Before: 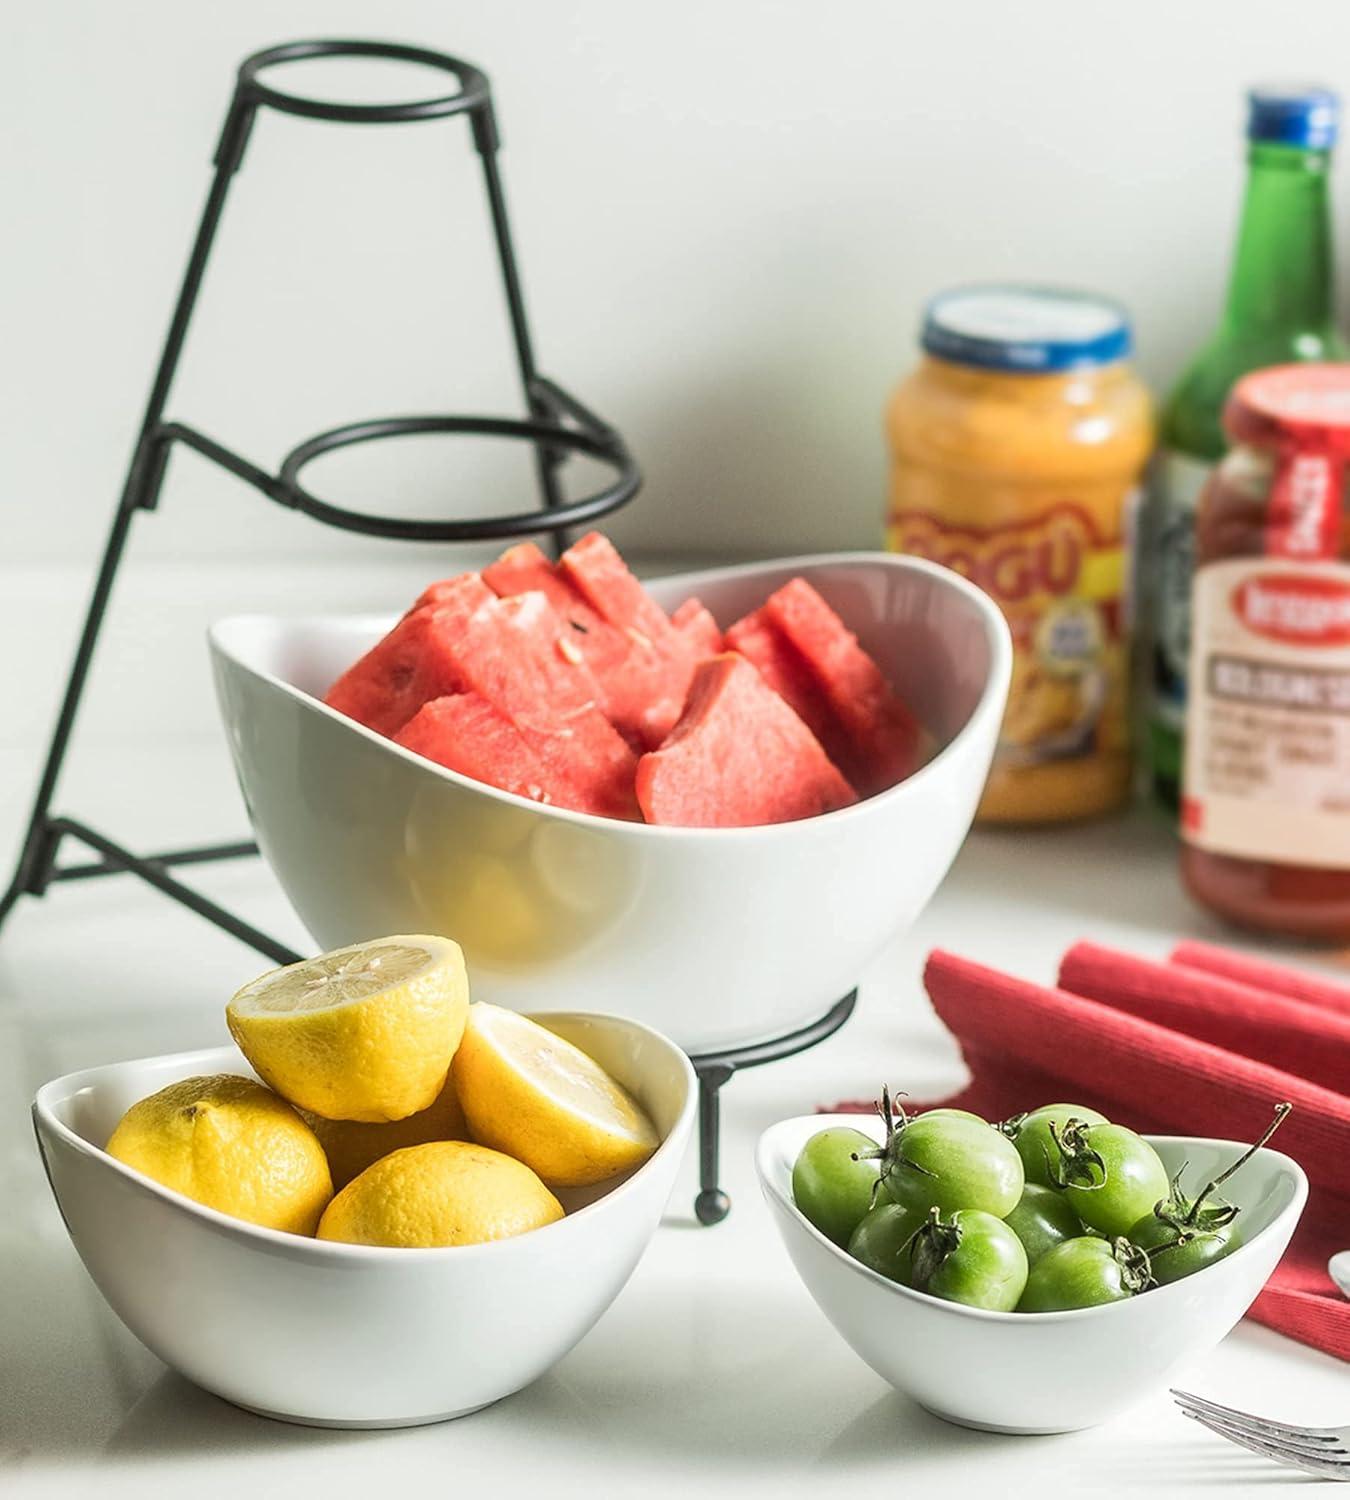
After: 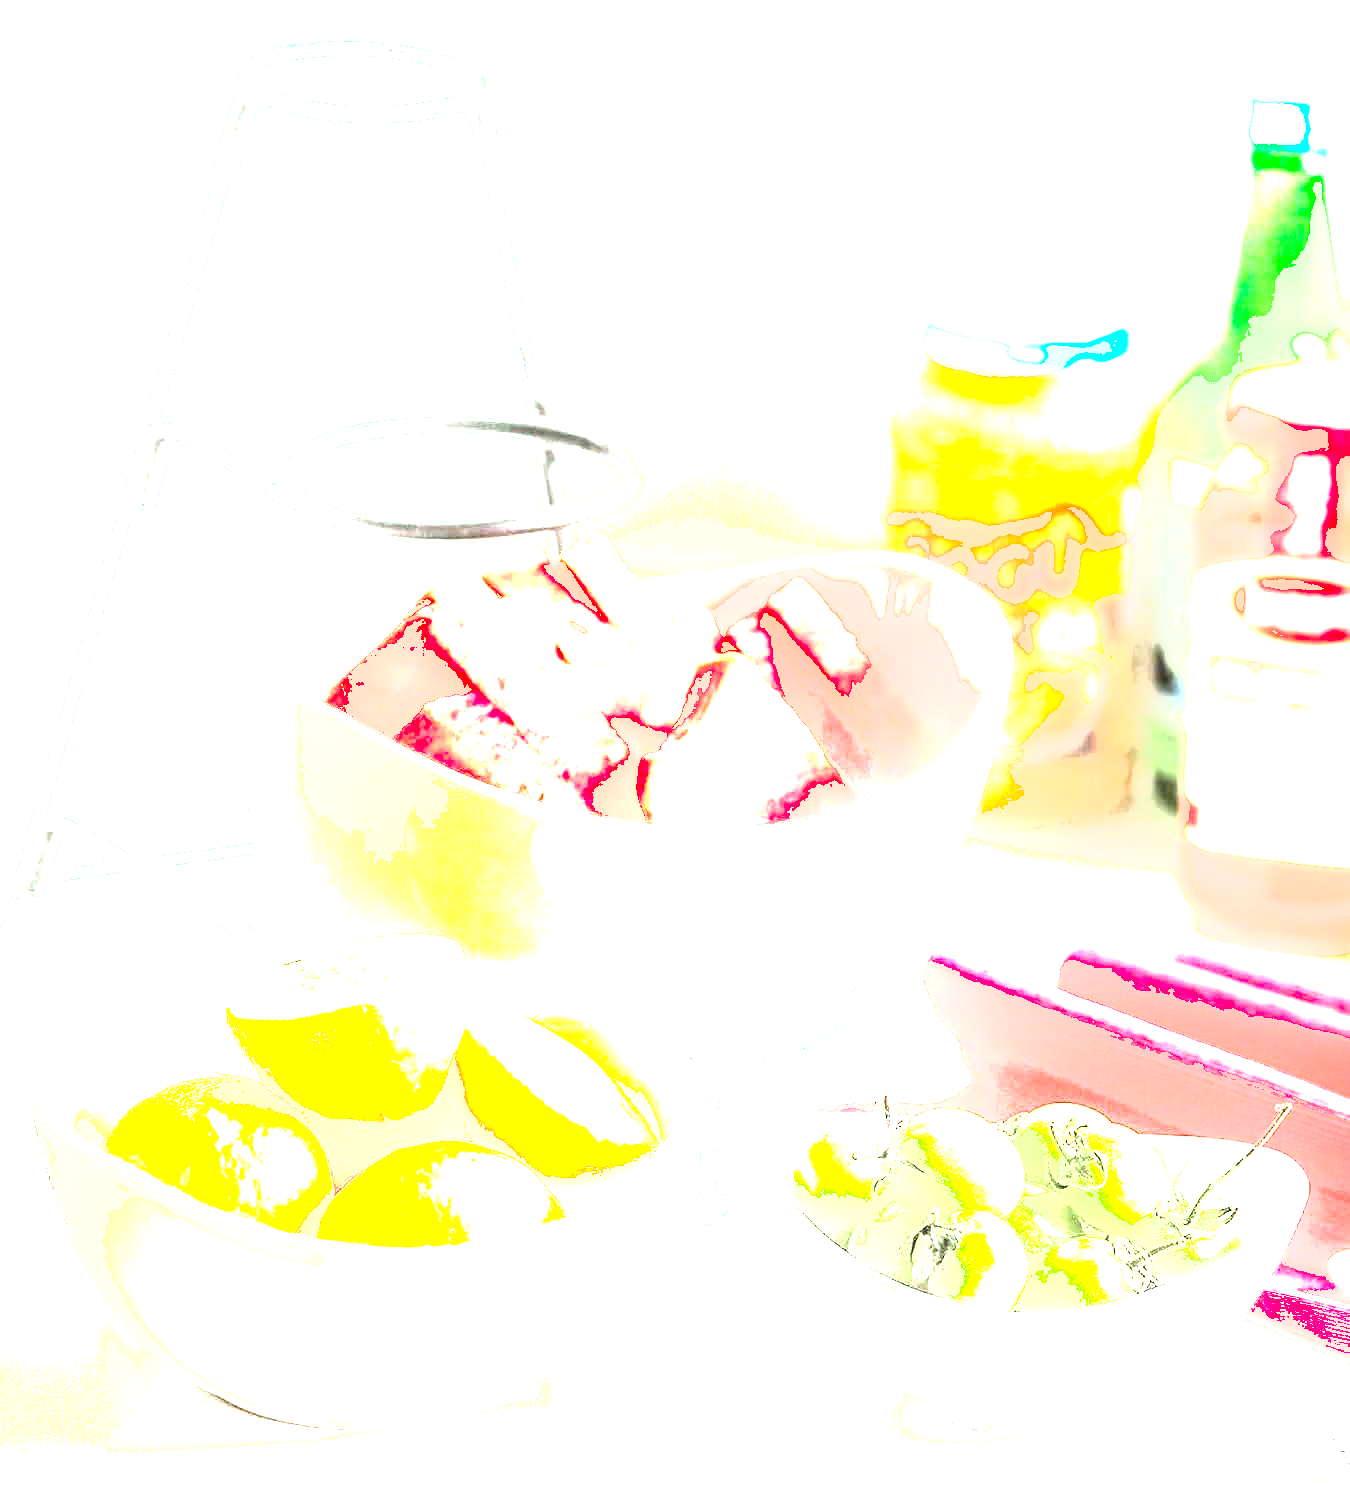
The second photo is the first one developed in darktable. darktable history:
exposure: exposure 2.017 EV, compensate highlight preservation false
shadows and highlights: shadows -23.28, highlights 45.68, soften with gaussian
tone equalizer: -8 EV -0.44 EV, -7 EV -0.42 EV, -6 EV -0.297 EV, -5 EV -0.236 EV, -3 EV 0.221 EV, -2 EV 0.304 EV, -1 EV 0.384 EV, +0 EV 0.437 EV
